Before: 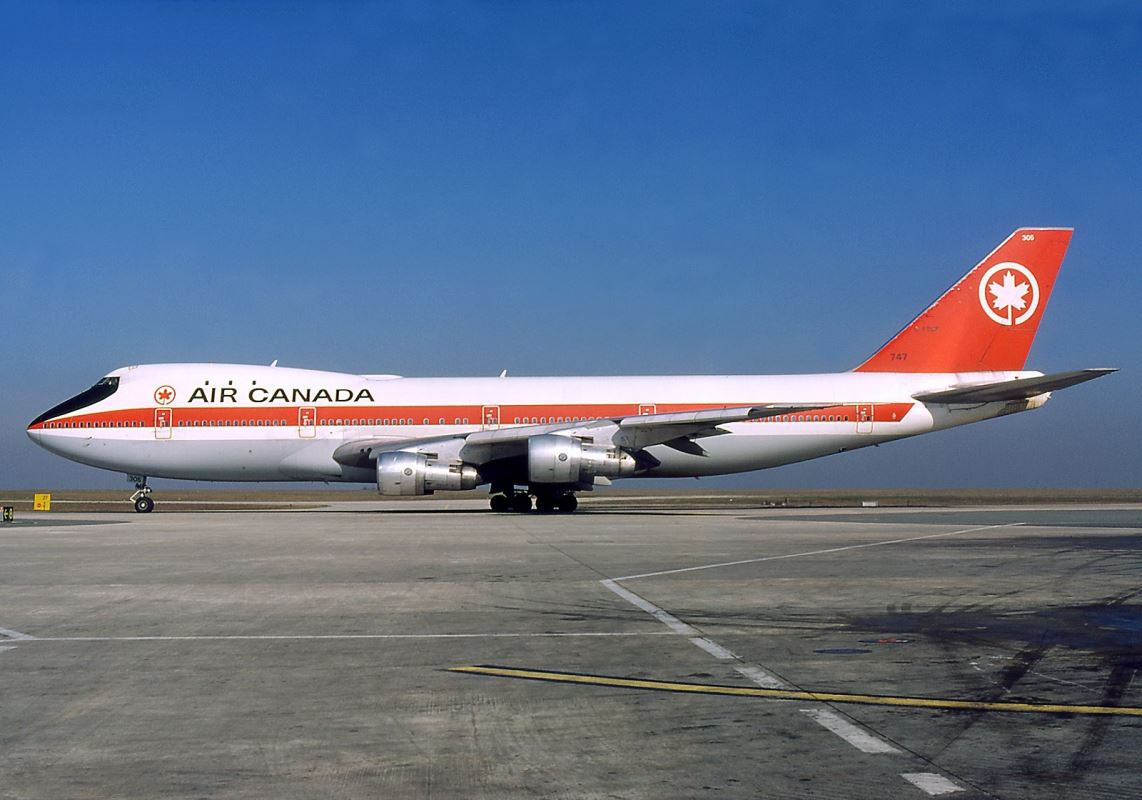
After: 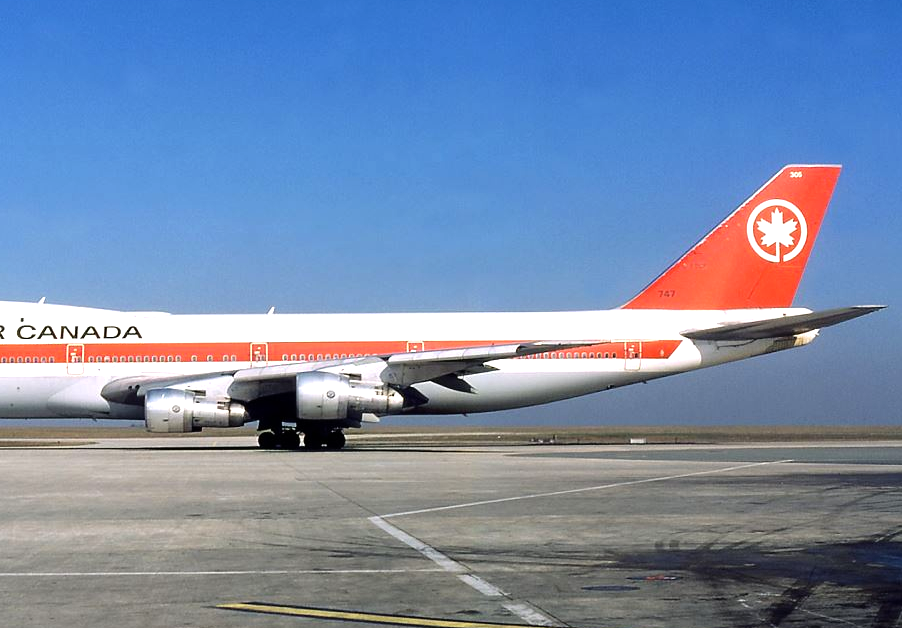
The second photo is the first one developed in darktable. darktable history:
crop and rotate: left 20.465%, top 7.931%, right 0.482%, bottom 13.513%
tone equalizer: -8 EV -0.722 EV, -7 EV -0.676 EV, -6 EV -0.625 EV, -5 EV -0.398 EV, -3 EV 0.392 EV, -2 EV 0.6 EV, -1 EV 0.687 EV, +0 EV 0.731 EV
